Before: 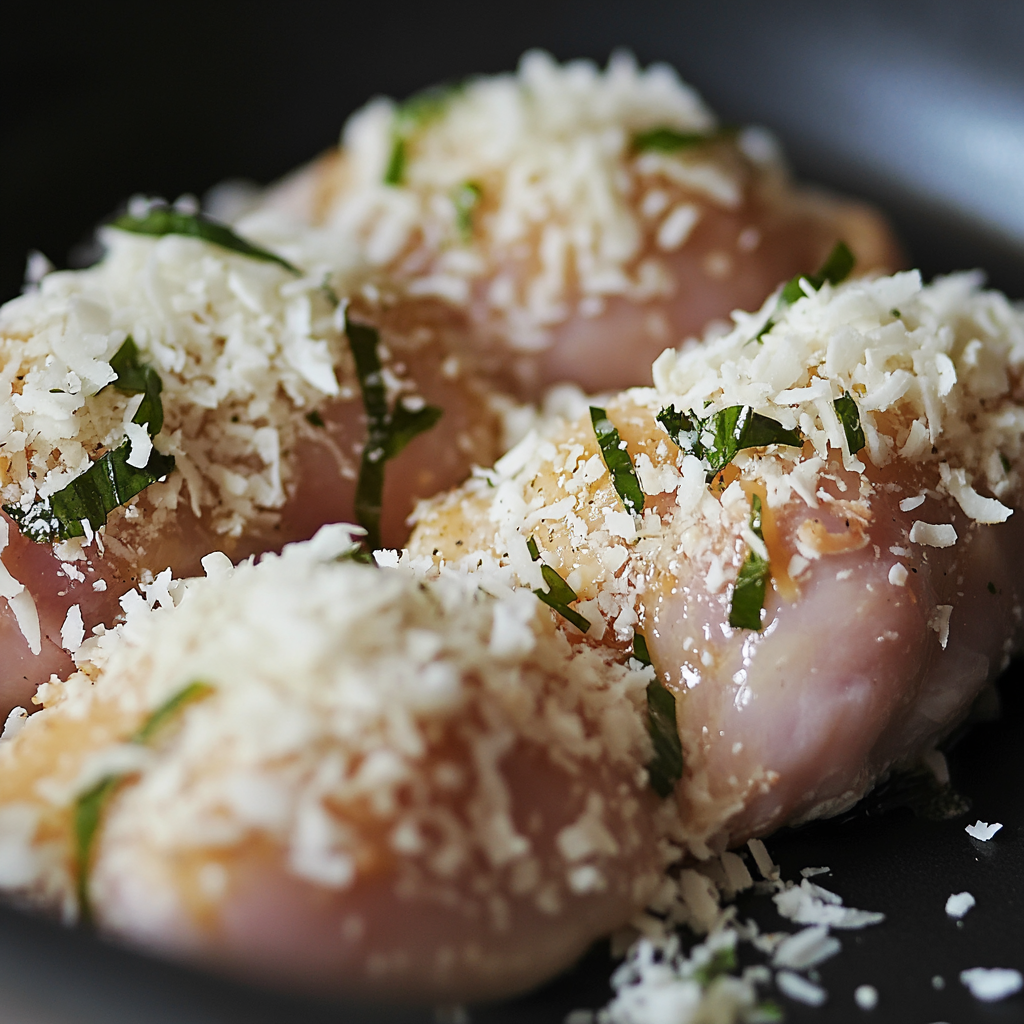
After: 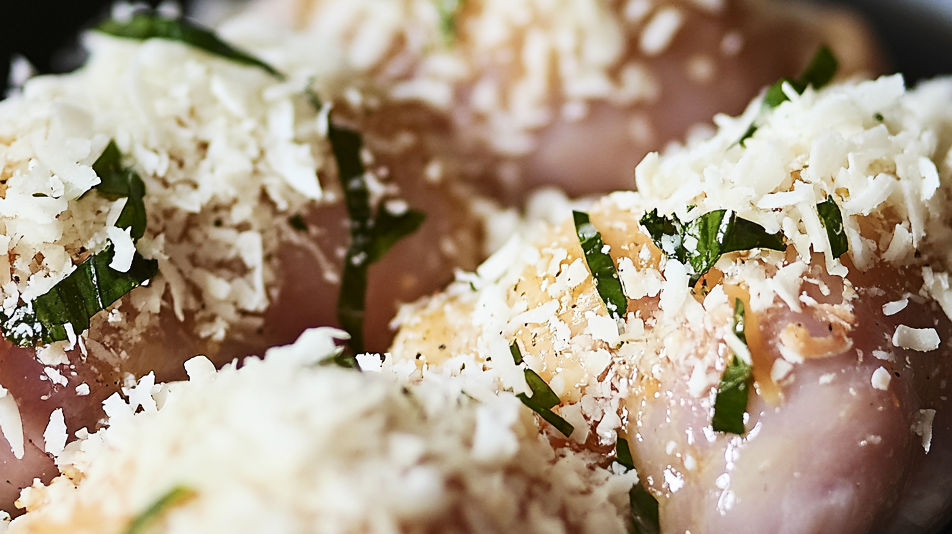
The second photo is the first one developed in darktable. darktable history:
contrast brightness saturation: contrast 0.24, brightness 0.09
crop: left 1.744%, top 19.225%, right 5.069%, bottom 28.357%
local contrast: mode bilateral grid, contrast 15, coarseness 36, detail 105%, midtone range 0.2
